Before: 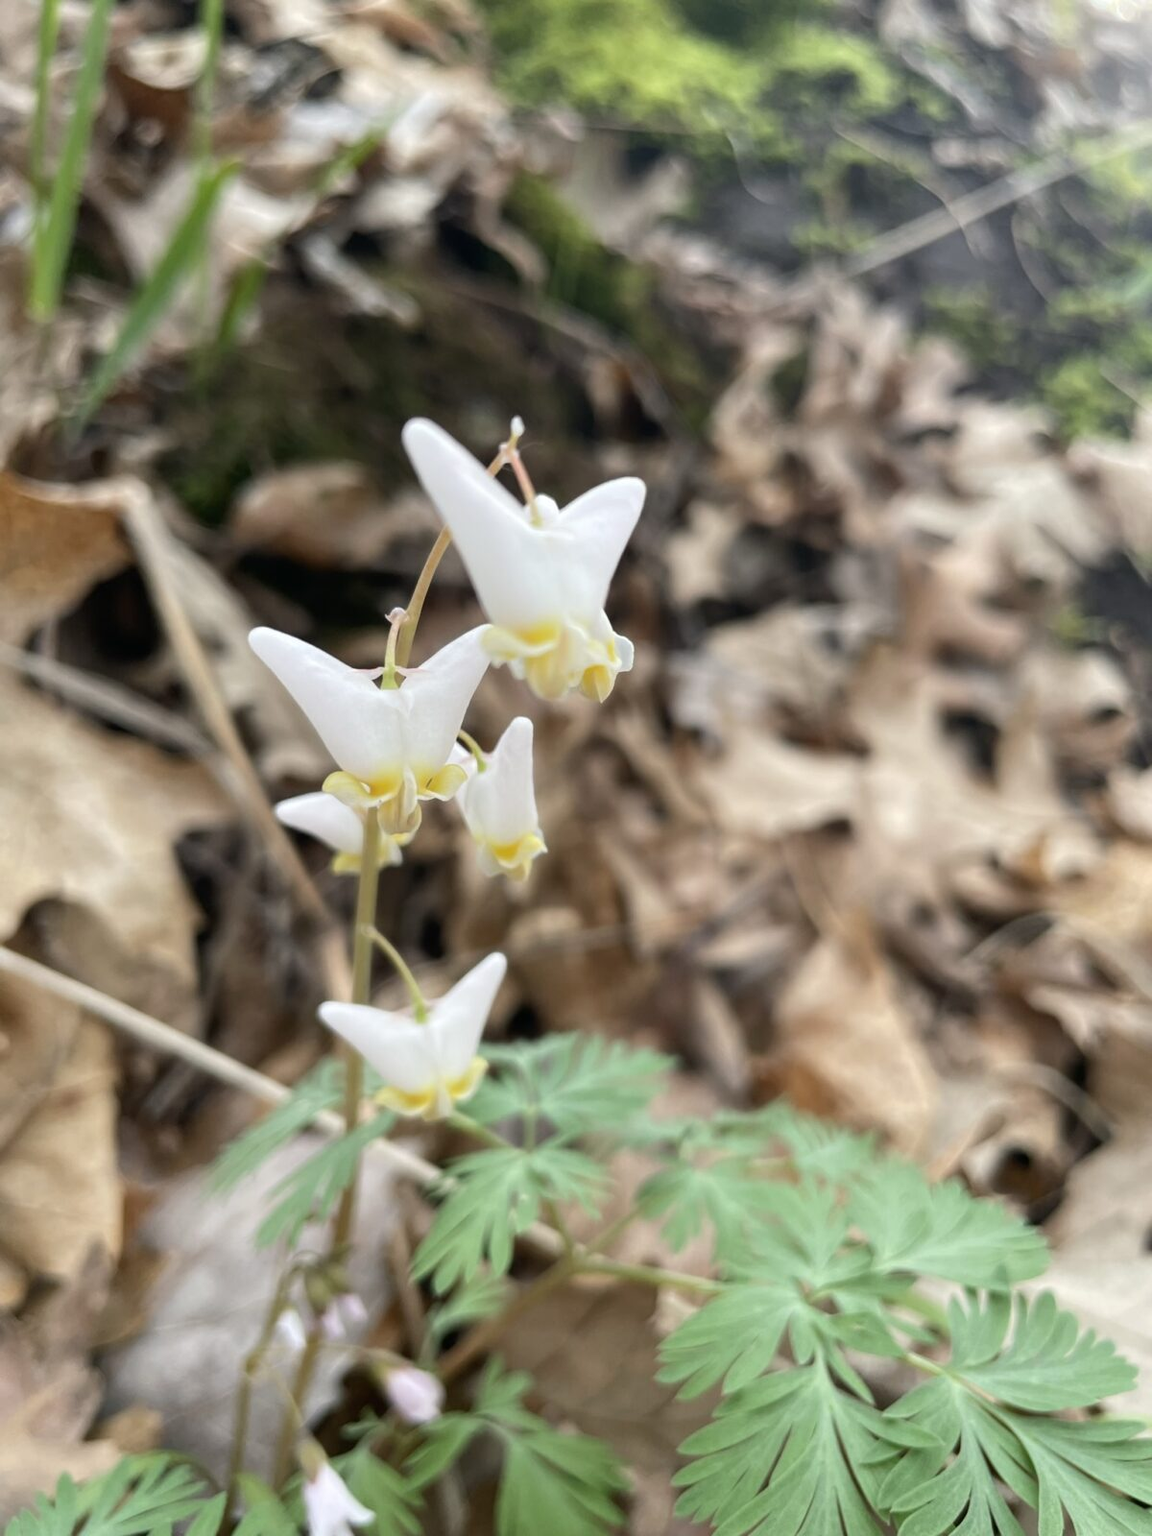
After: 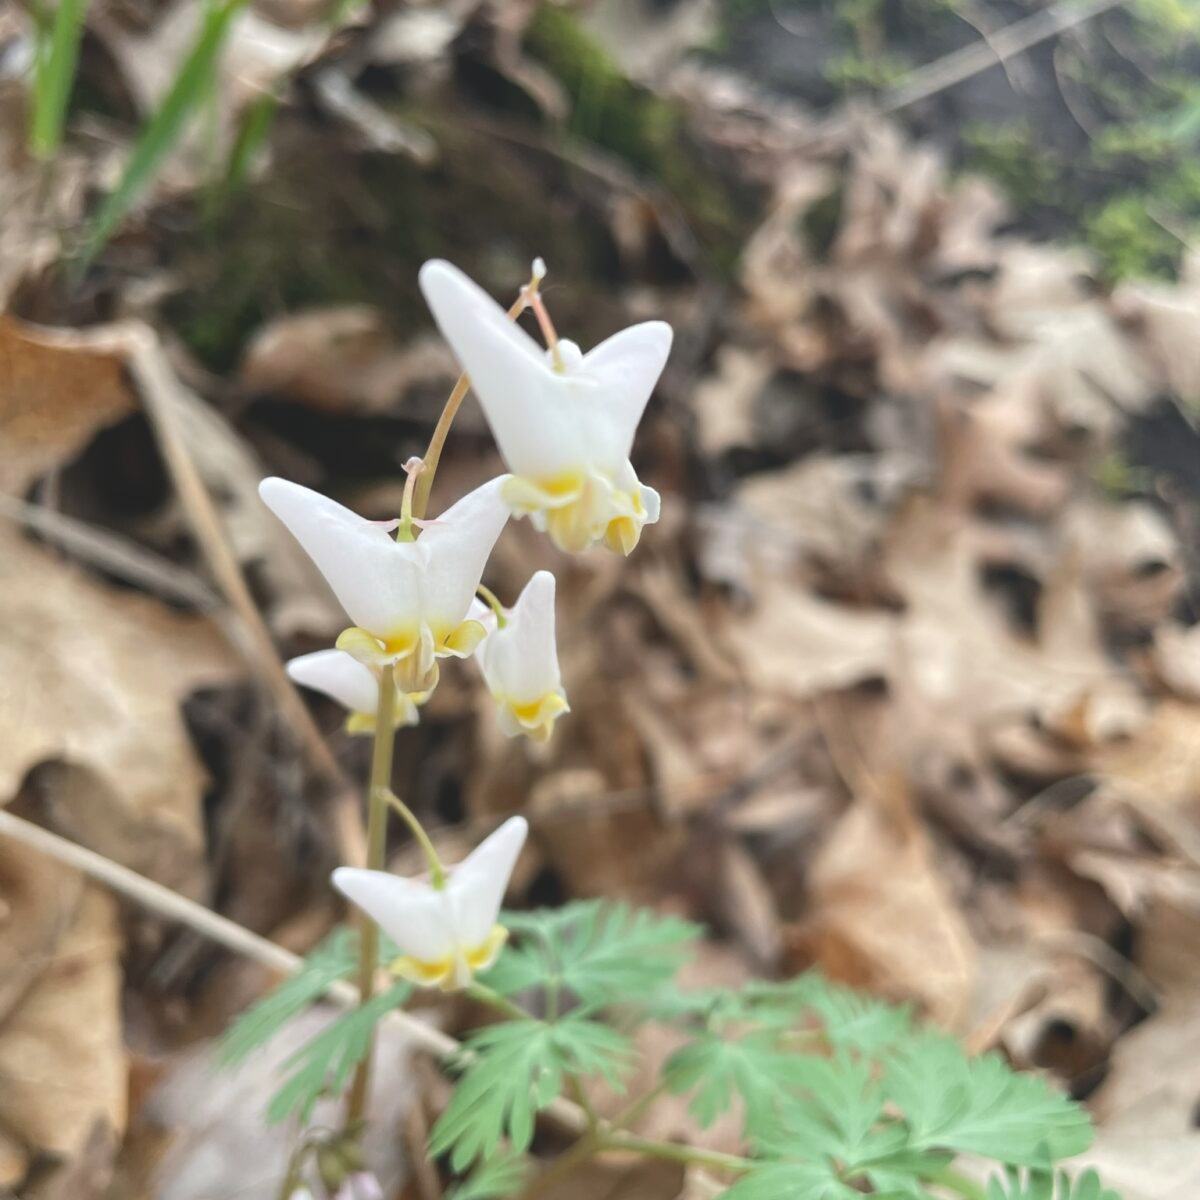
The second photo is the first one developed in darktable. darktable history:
crop: top 11.038%, bottom 13.962%
exposure: black level correction -0.015, compensate highlight preservation false
